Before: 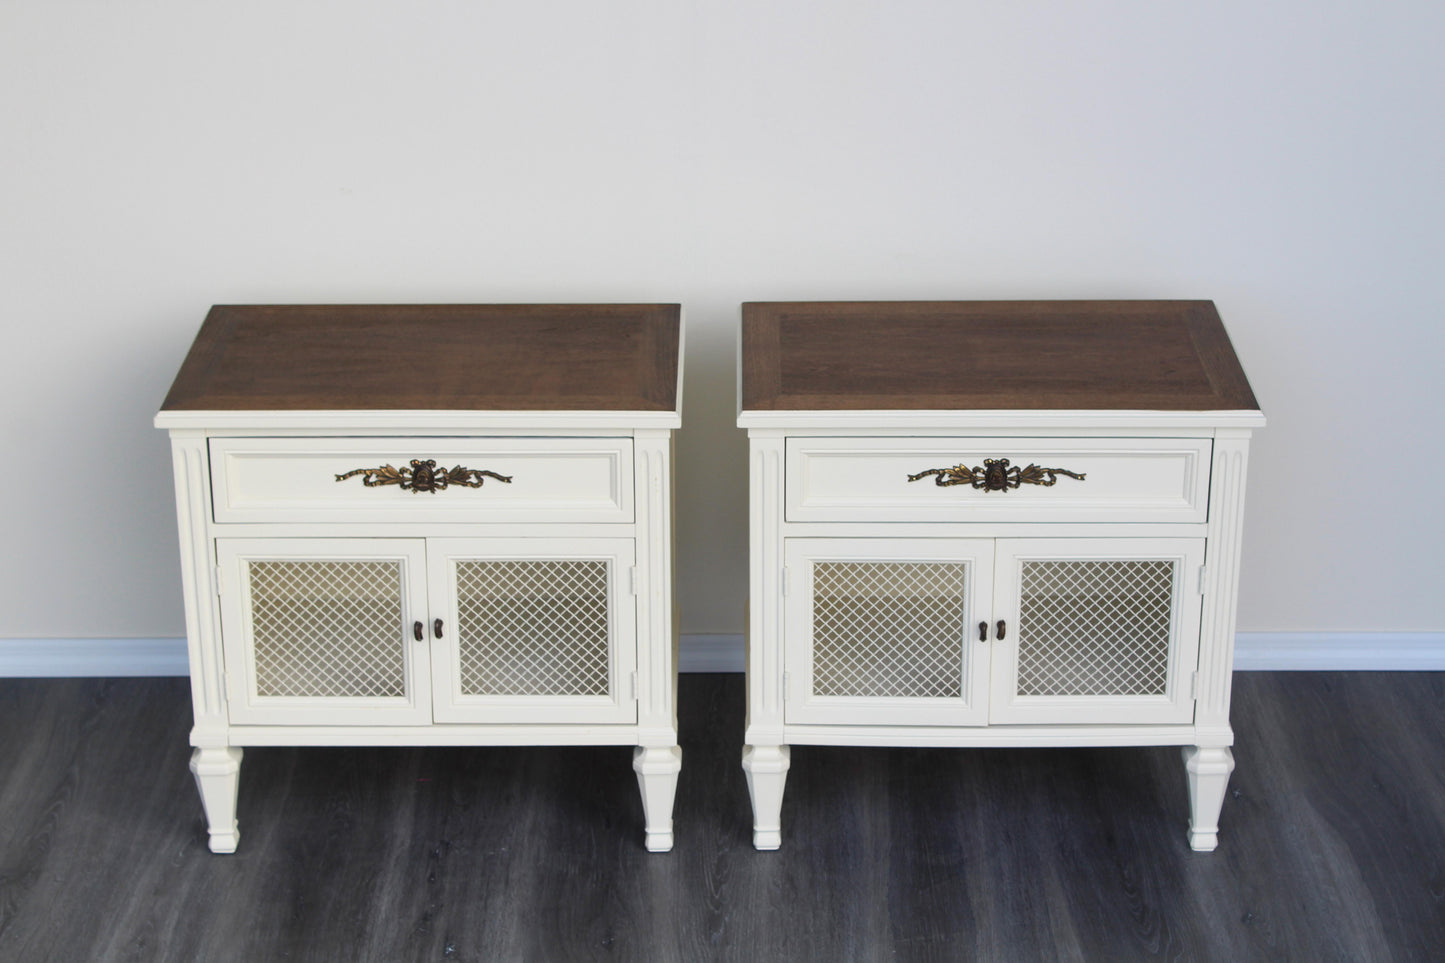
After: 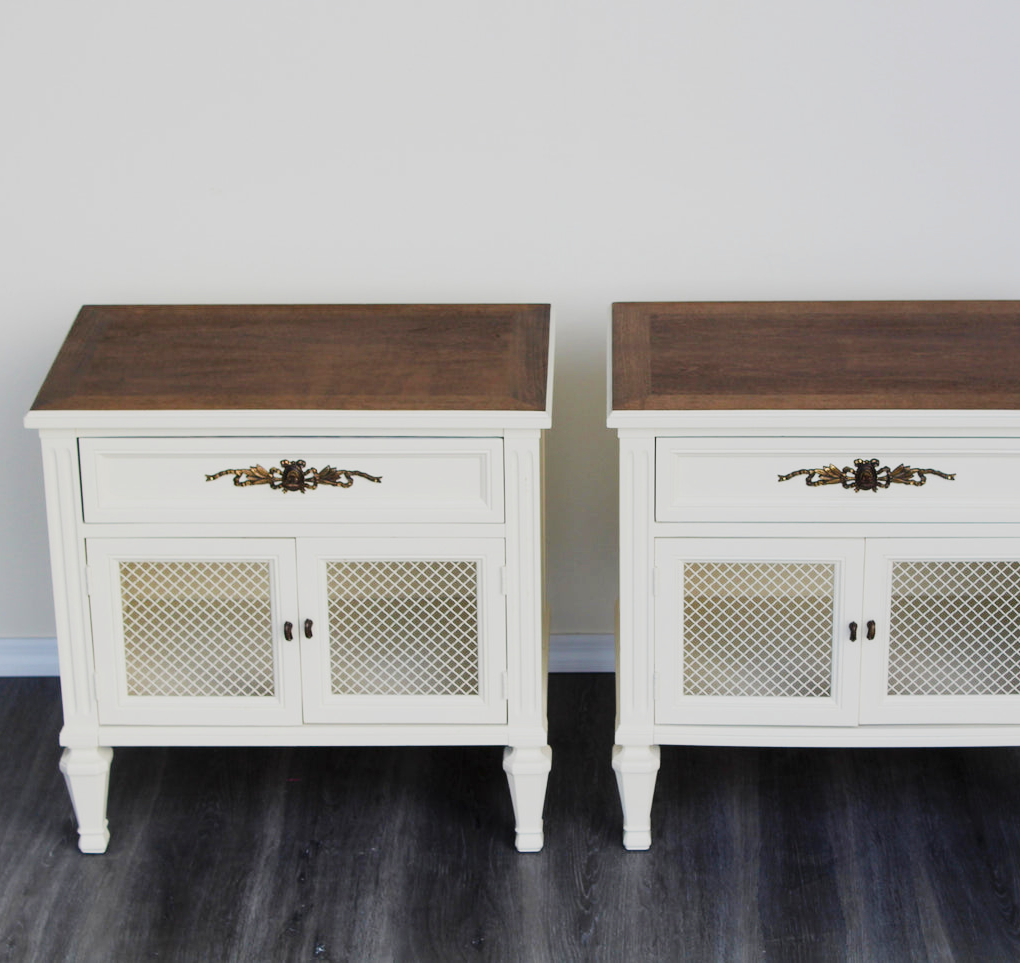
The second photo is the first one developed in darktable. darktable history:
tone equalizer: -8 EV -1.09 EV, -7 EV -1.03 EV, -6 EV -0.853 EV, -5 EV -0.584 EV, -3 EV 0.566 EV, -2 EV 0.876 EV, -1 EV 1 EV, +0 EV 1.06 EV, smoothing diameter 24.93%, edges refinement/feathering 11.19, preserve details guided filter
contrast brightness saturation: contrast 0.067, brightness -0.152, saturation 0.106
filmic rgb: black relative exposure -7.65 EV, white relative exposure 4.56 EV, hardness 3.61, contrast 0.985, color science v5 (2021), contrast in shadows safe, contrast in highlights safe
crop and rotate: left 9.049%, right 20.303%
